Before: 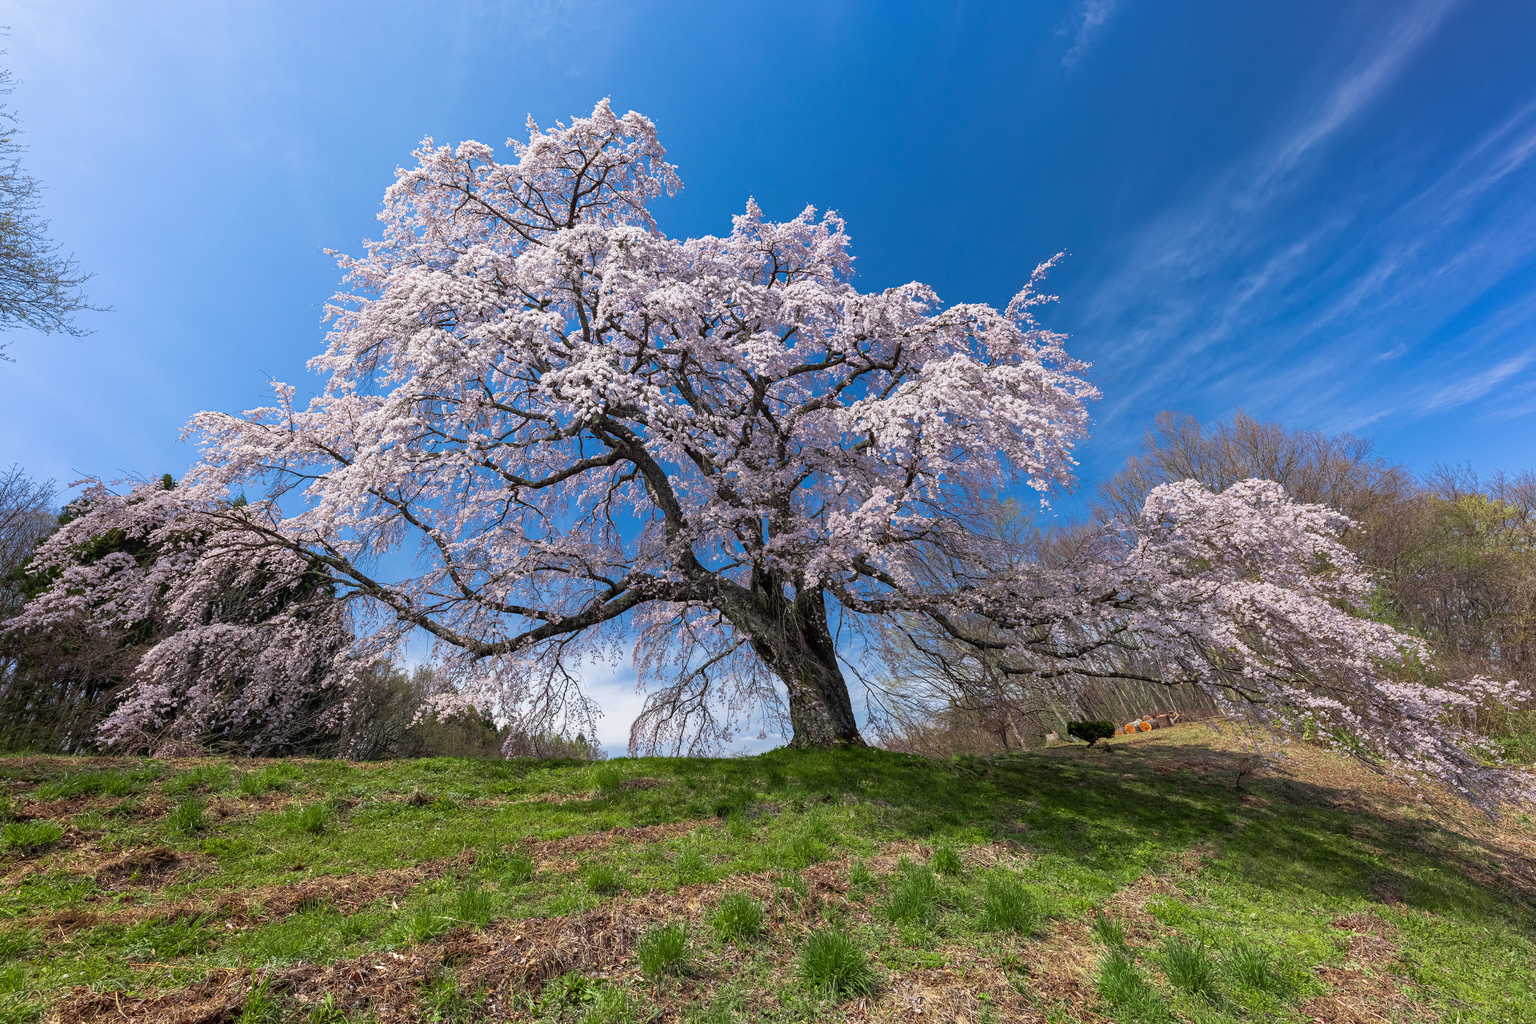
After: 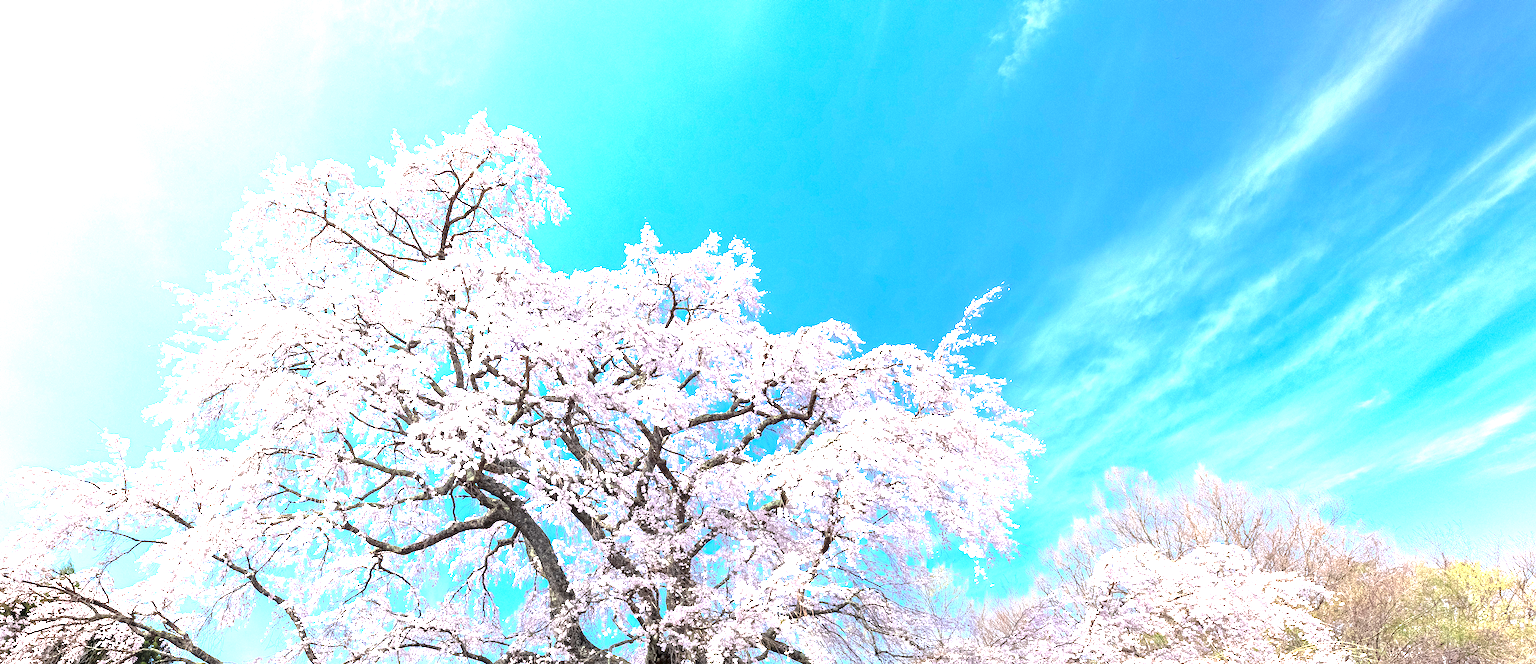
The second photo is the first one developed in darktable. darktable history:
crop and rotate: left 11.812%, bottom 42.776%
exposure: exposure 2.25 EV, compensate highlight preservation false
local contrast: highlights 100%, shadows 100%, detail 120%, midtone range 0.2
